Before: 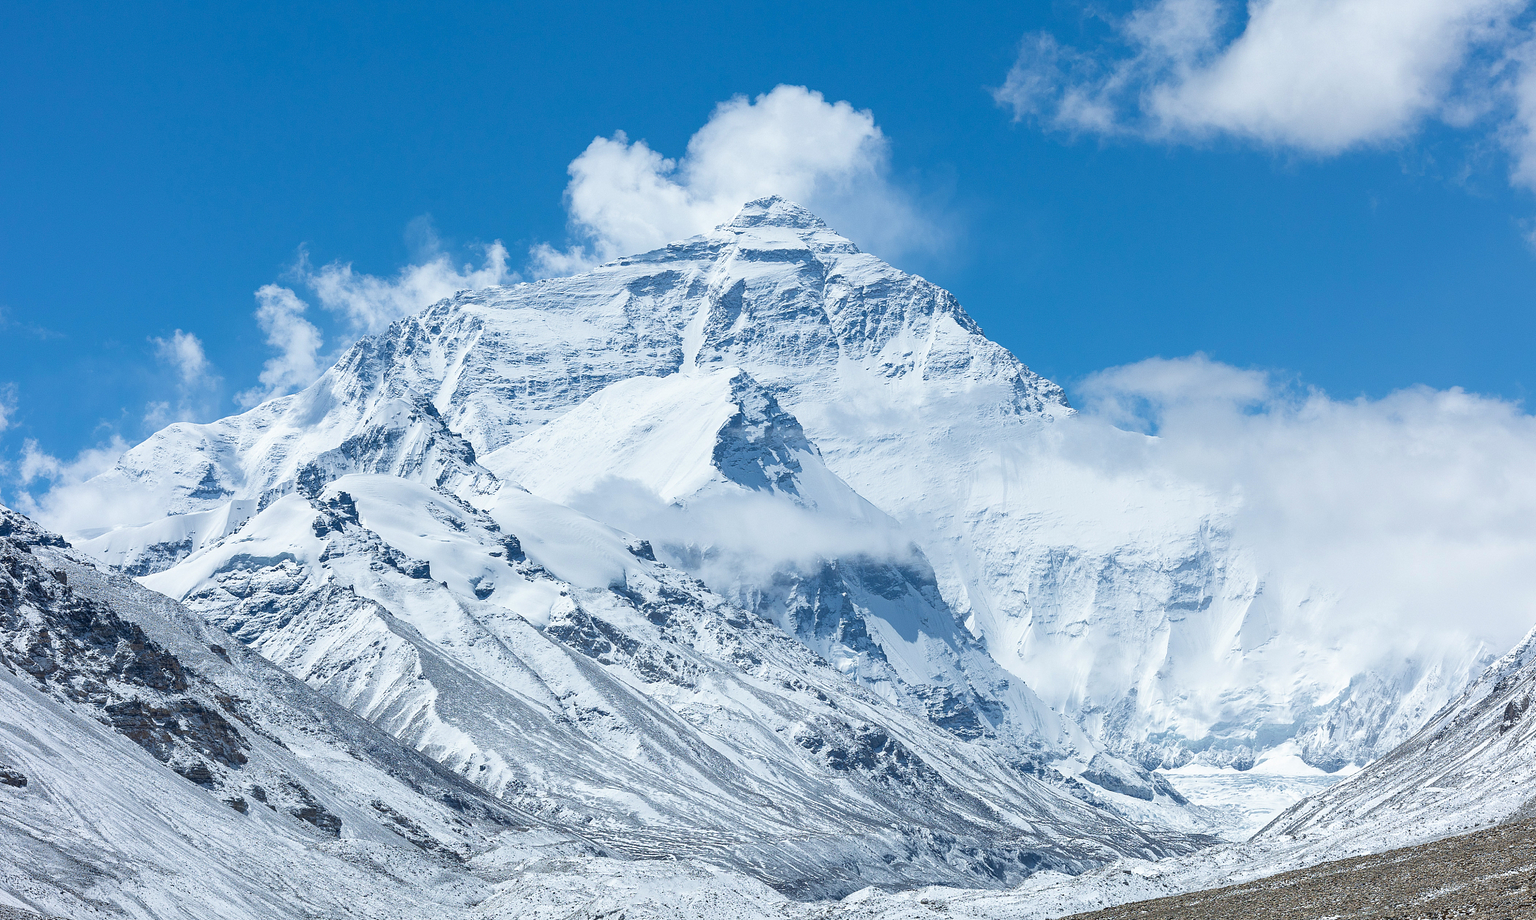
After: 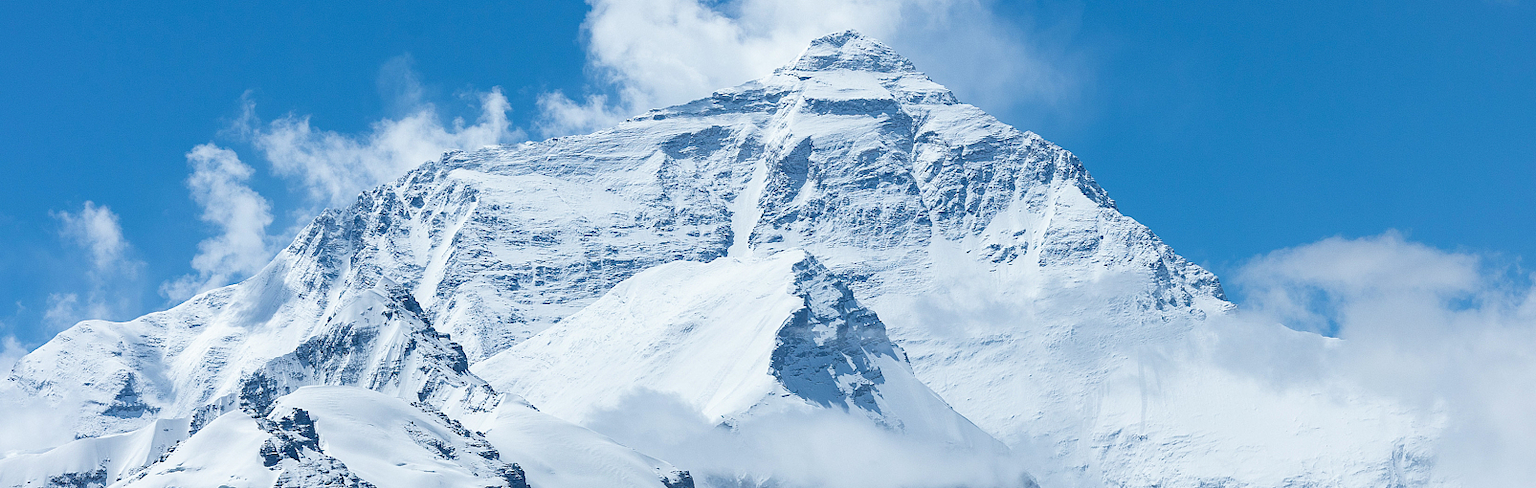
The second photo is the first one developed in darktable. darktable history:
crop: left 7.112%, top 18.723%, right 14.48%, bottom 39.701%
